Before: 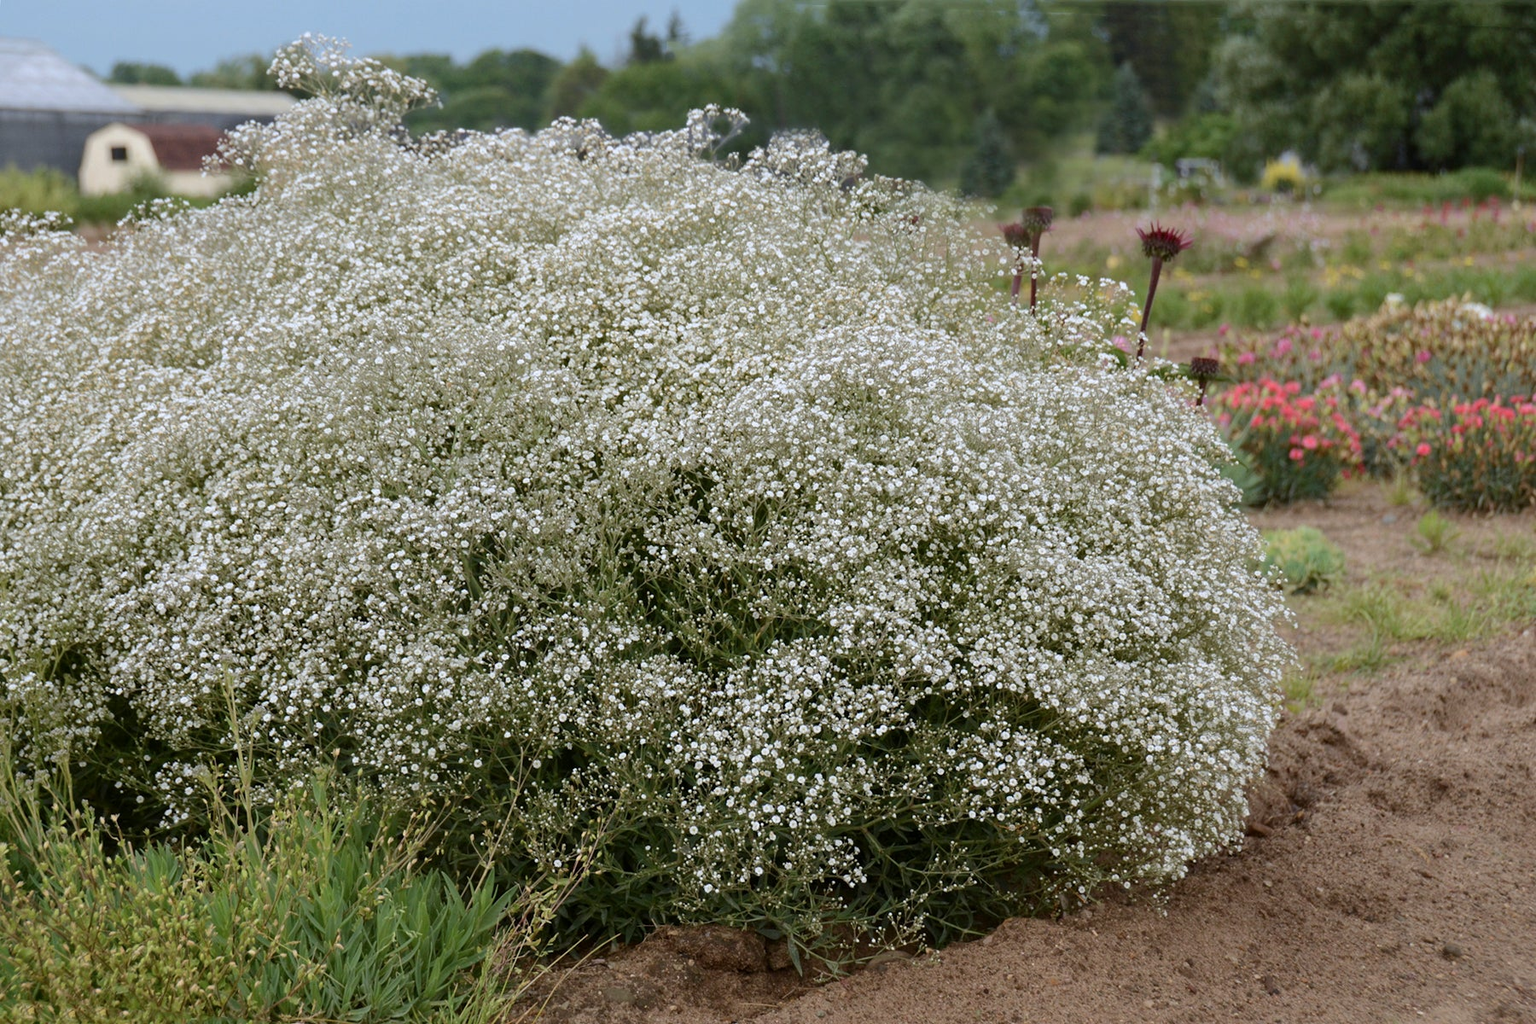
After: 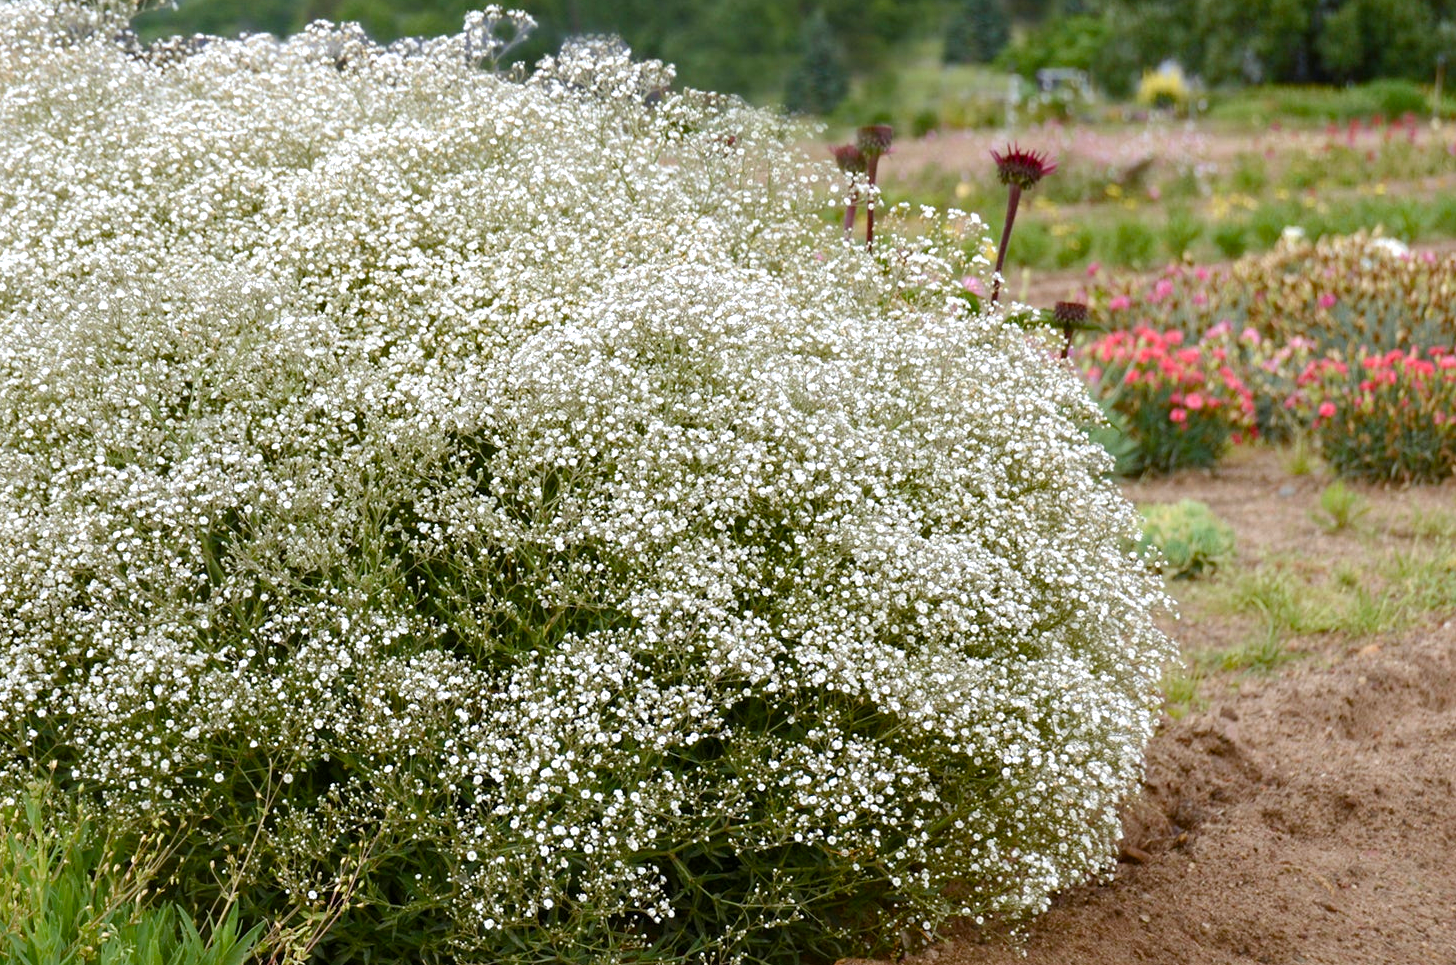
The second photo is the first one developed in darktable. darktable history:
color balance rgb: perceptual saturation grading › global saturation 20%, perceptual saturation grading › highlights -49.094%, perceptual saturation grading › shadows 24.732%, perceptual brilliance grading › global brilliance 17.865%, global vibrance 20%
crop: left 18.981%, top 9.787%, right 0%, bottom 9.615%
